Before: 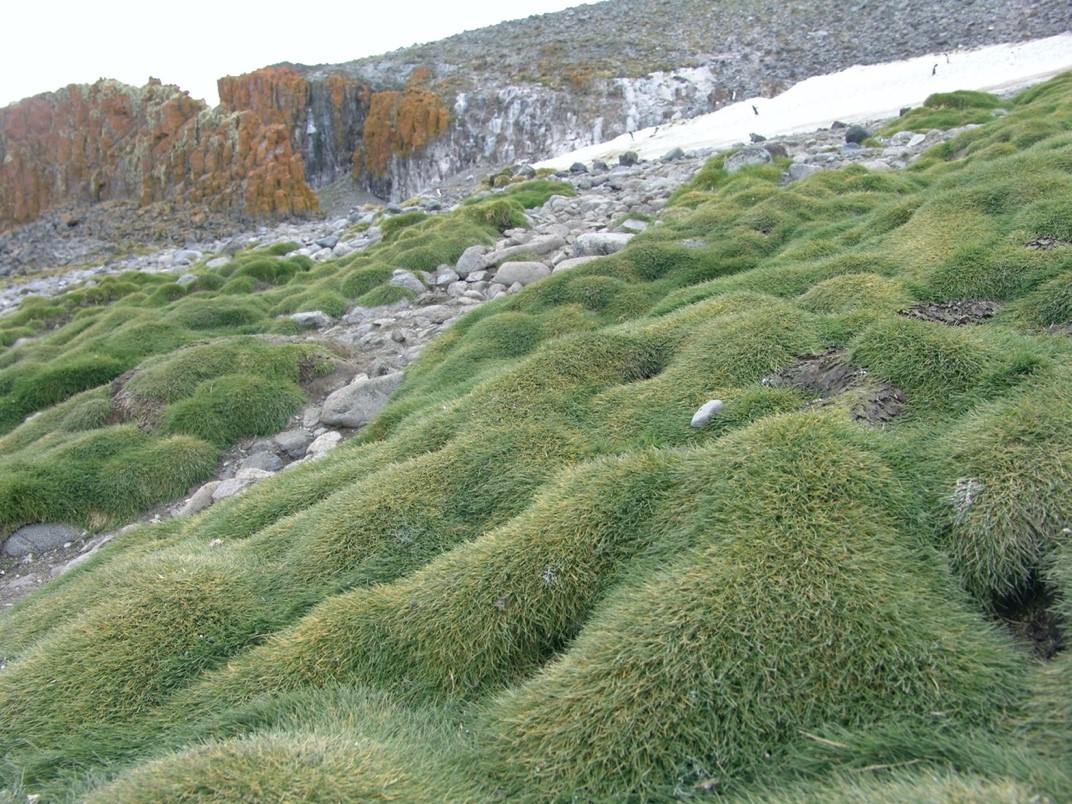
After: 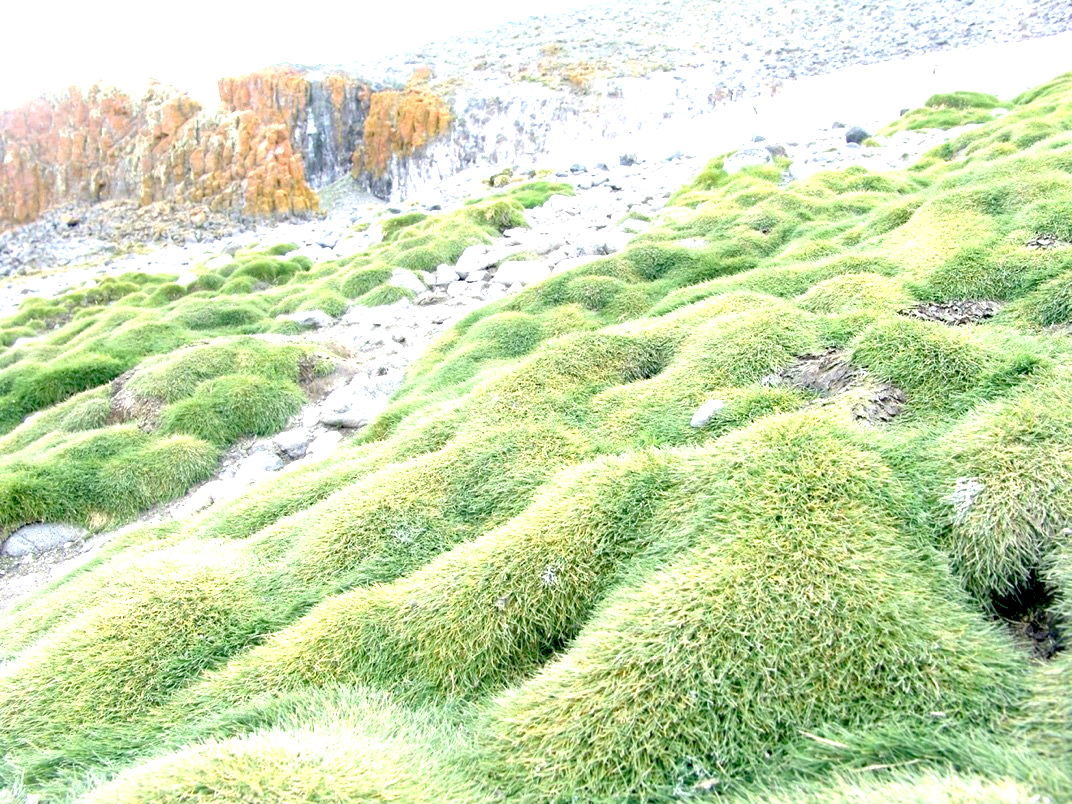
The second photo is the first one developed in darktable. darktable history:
exposure: black level correction 0.015, exposure 1.77 EV, compensate highlight preservation false
